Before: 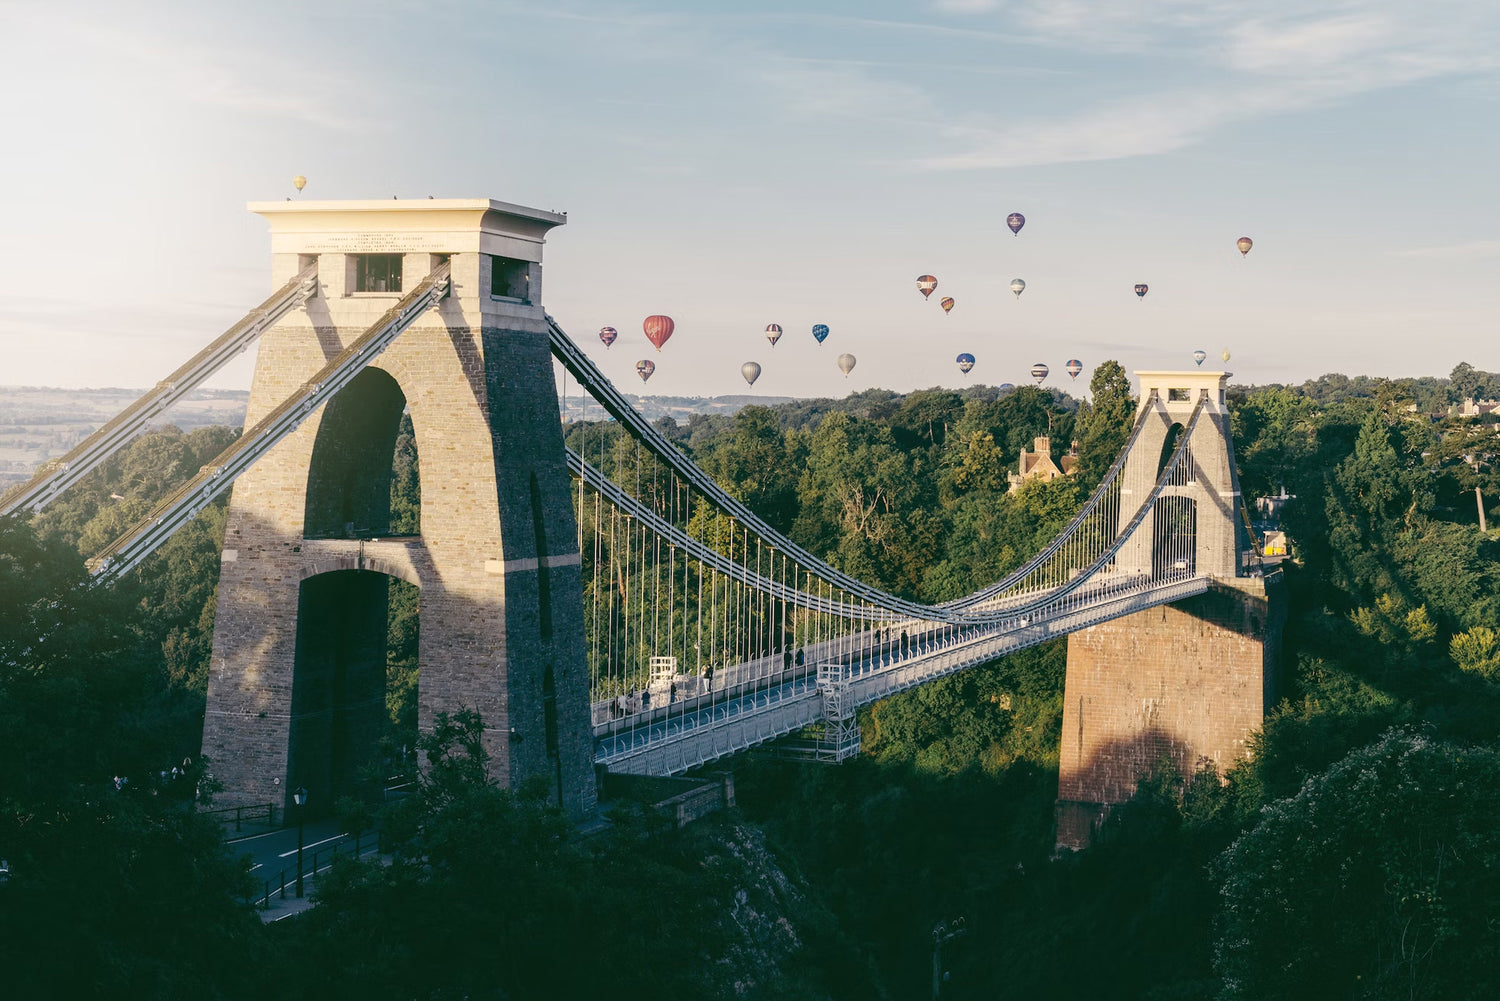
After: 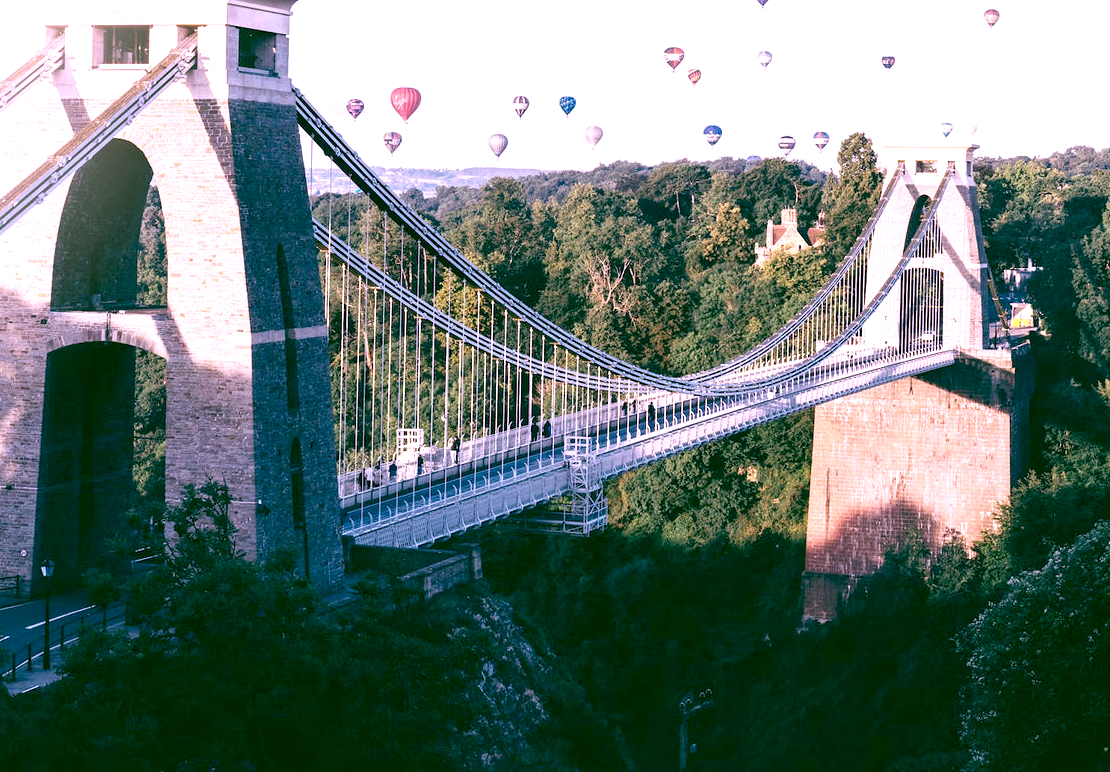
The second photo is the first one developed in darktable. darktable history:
color correction: highlights a* 15.03, highlights b* -25.07
exposure: black level correction 0.008, exposure 0.979 EV, compensate highlight preservation false
crop: left 16.871%, top 22.857%, right 9.116%
